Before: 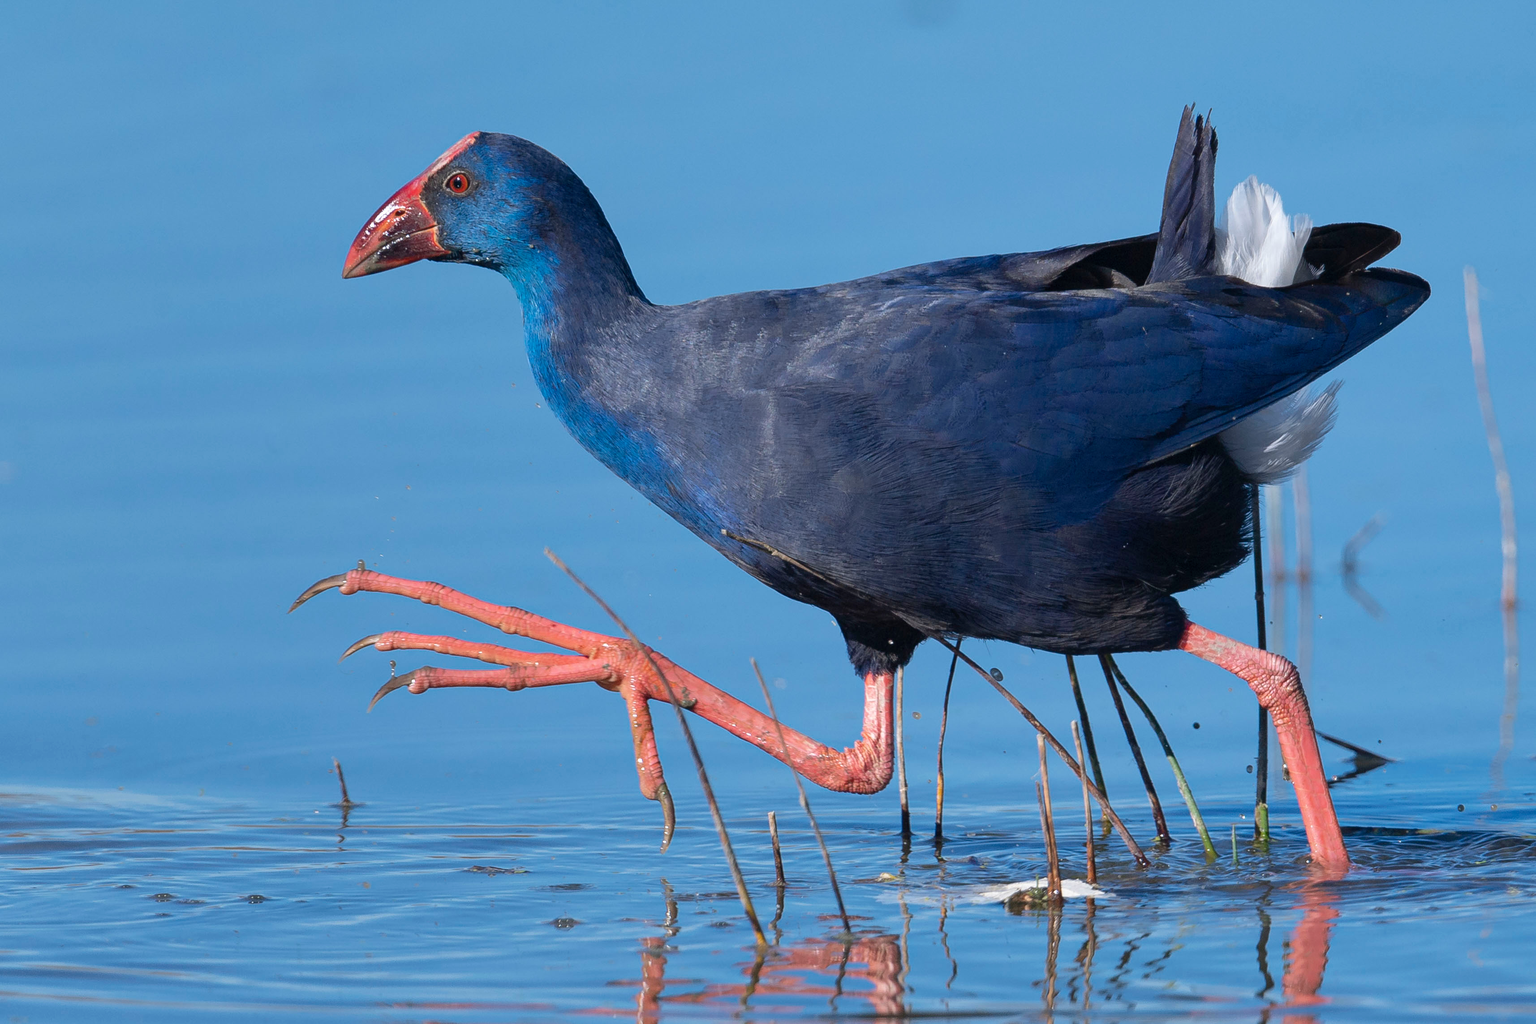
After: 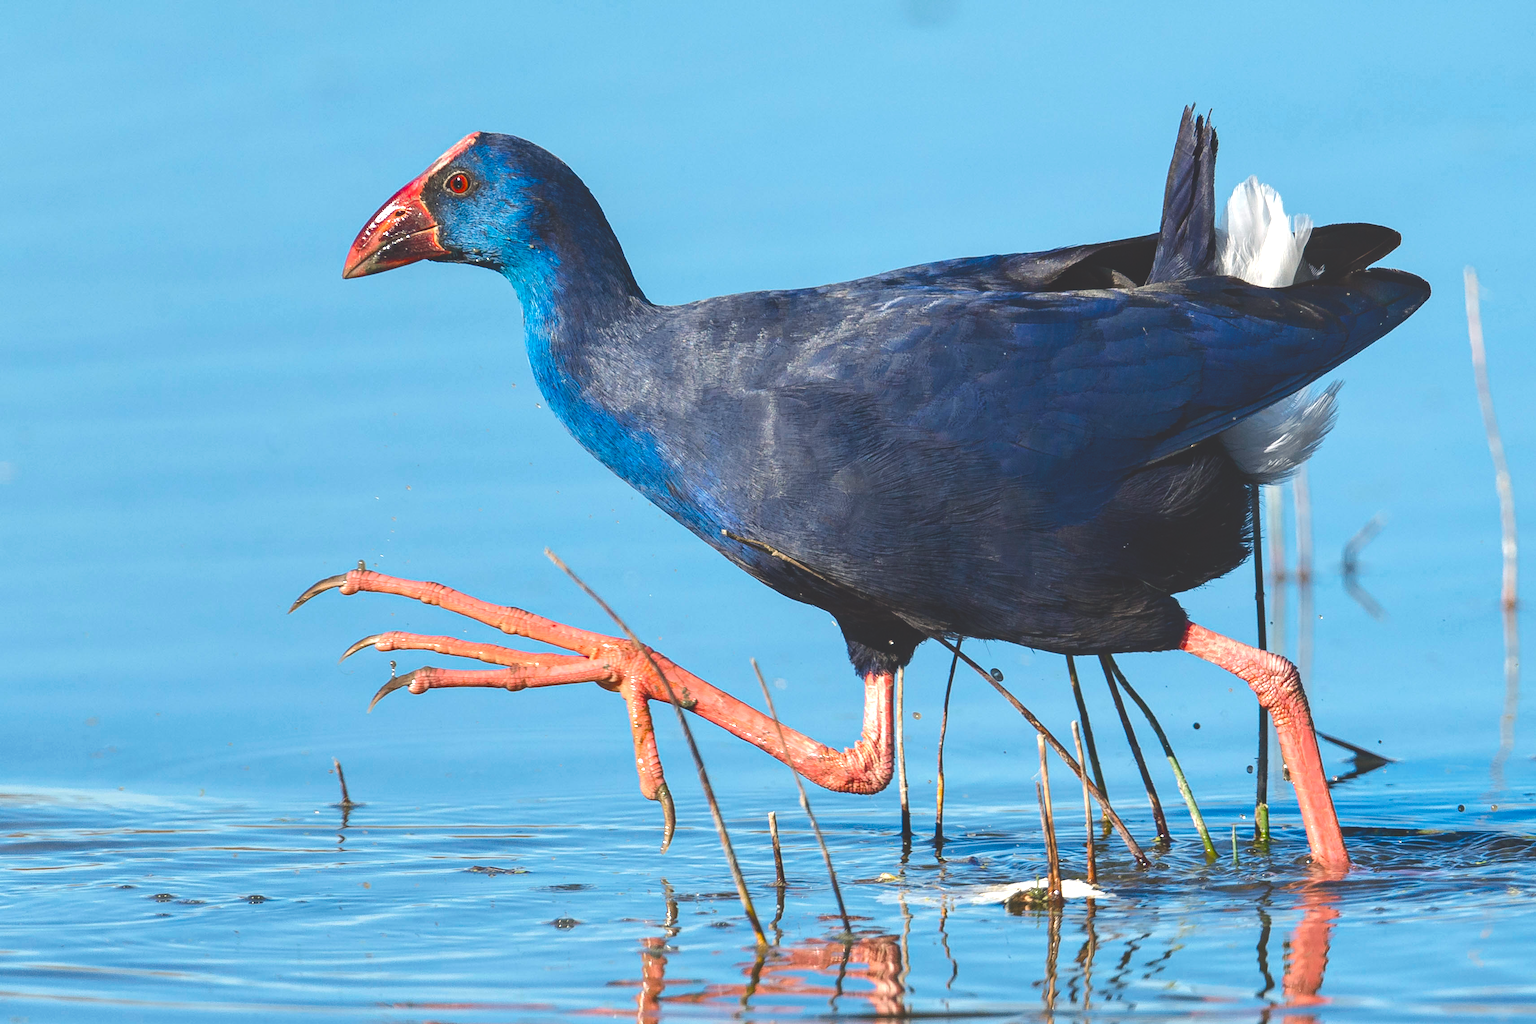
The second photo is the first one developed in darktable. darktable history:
color balance rgb: shadows lift › chroma 3%, shadows lift › hue 280.8°, power › hue 330°, highlights gain › chroma 3%, highlights gain › hue 75.6°, global offset › luminance 2%, perceptual saturation grading › global saturation 20%, perceptual saturation grading › highlights -25%, perceptual saturation grading › shadows 50%, global vibrance 20.33%
tone equalizer: -8 EV -1.08 EV, -7 EV -1.01 EV, -6 EV -0.867 EV, -5 EV -0.578 EV, -3 EV 0.578 EV, -2 EV 0.867 EV, -1 EV 1.01 EV, +0 EV 1.08 EV, edges refinement/feathering 500, mask exposure compensation -1.57 EV, preserve details no
local contrast: detail 110%
color balance: mode lift, gamma, gain (sRGB), lift [1.04, 1, 1, 0.97], gamma [1.01, 1, 1, 0.97], gain [0.96, 1, 1, 0.97]
